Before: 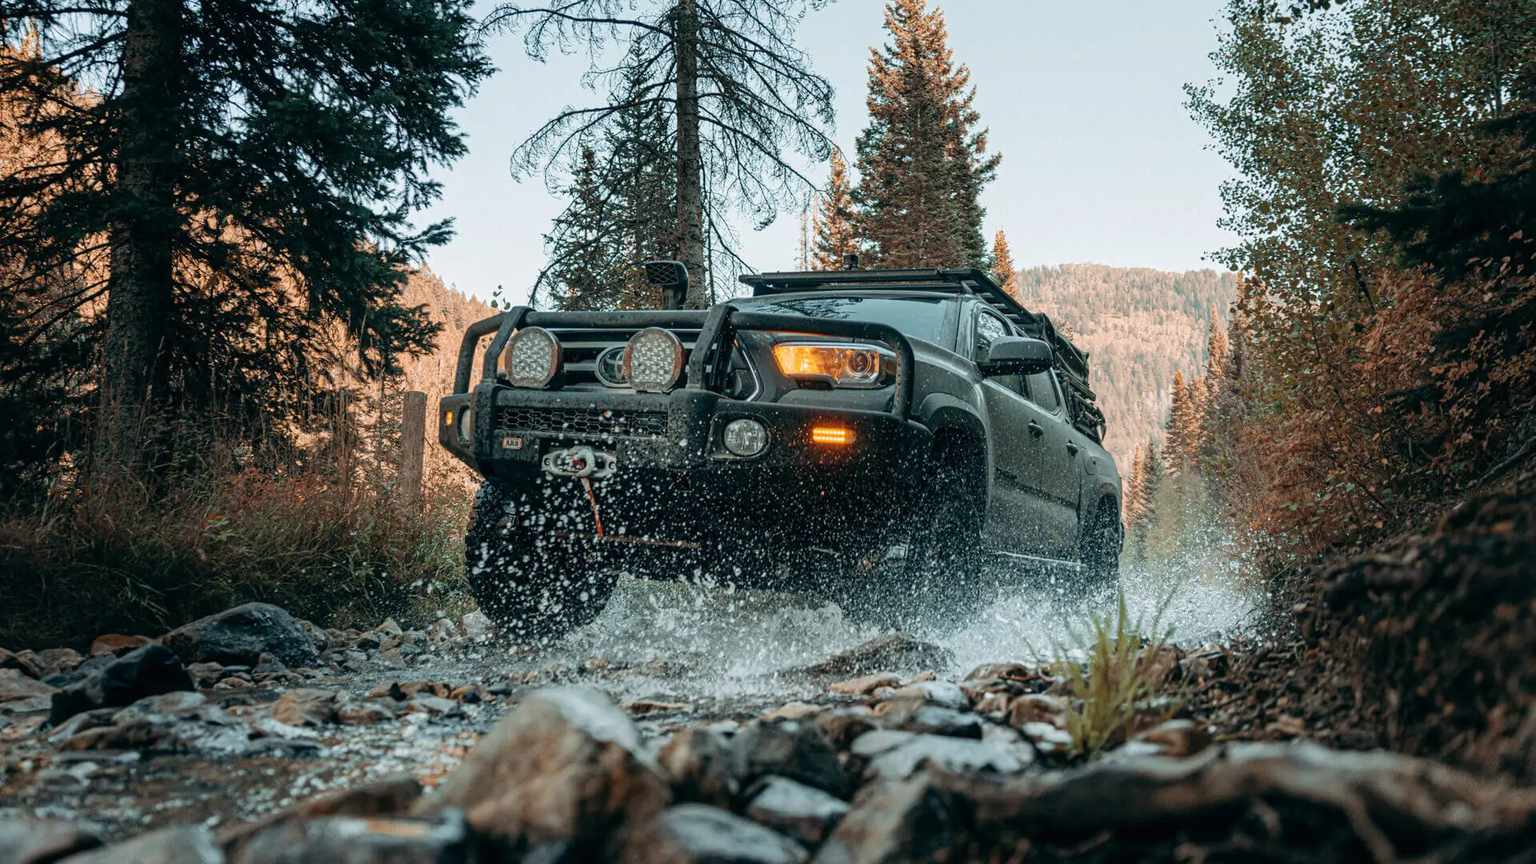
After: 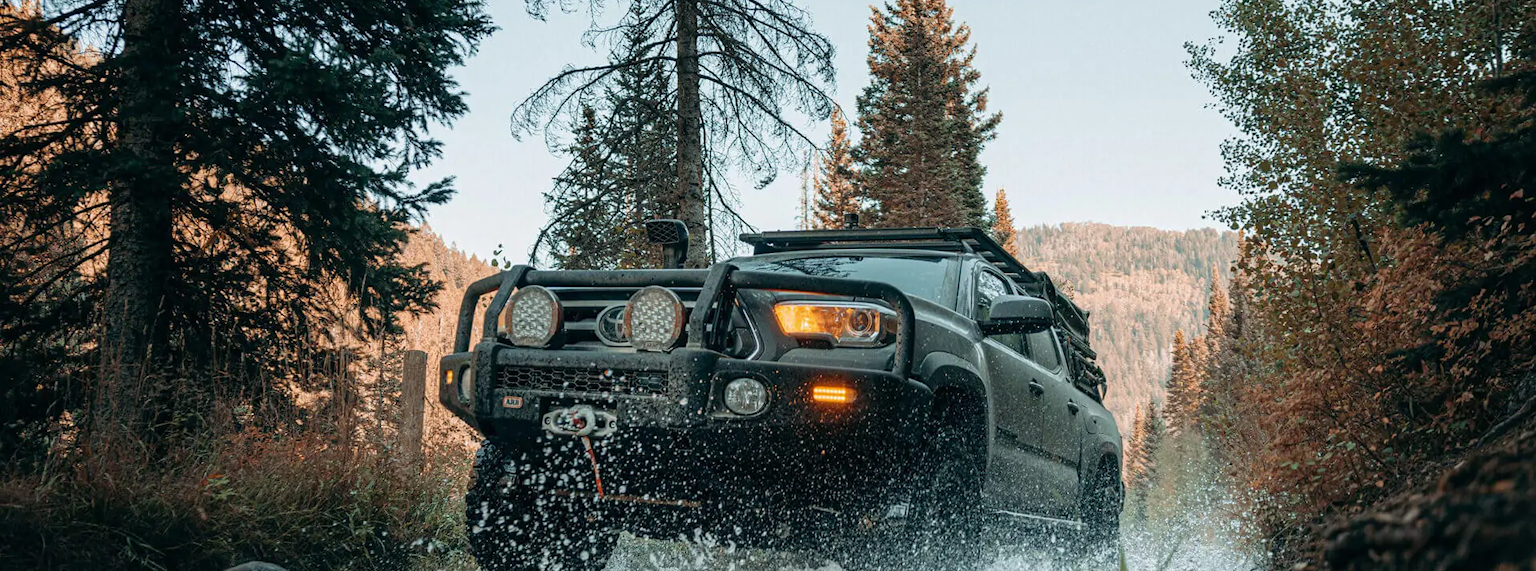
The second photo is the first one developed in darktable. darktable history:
crop and rotate: top 4.829%, bottom 29.043%
